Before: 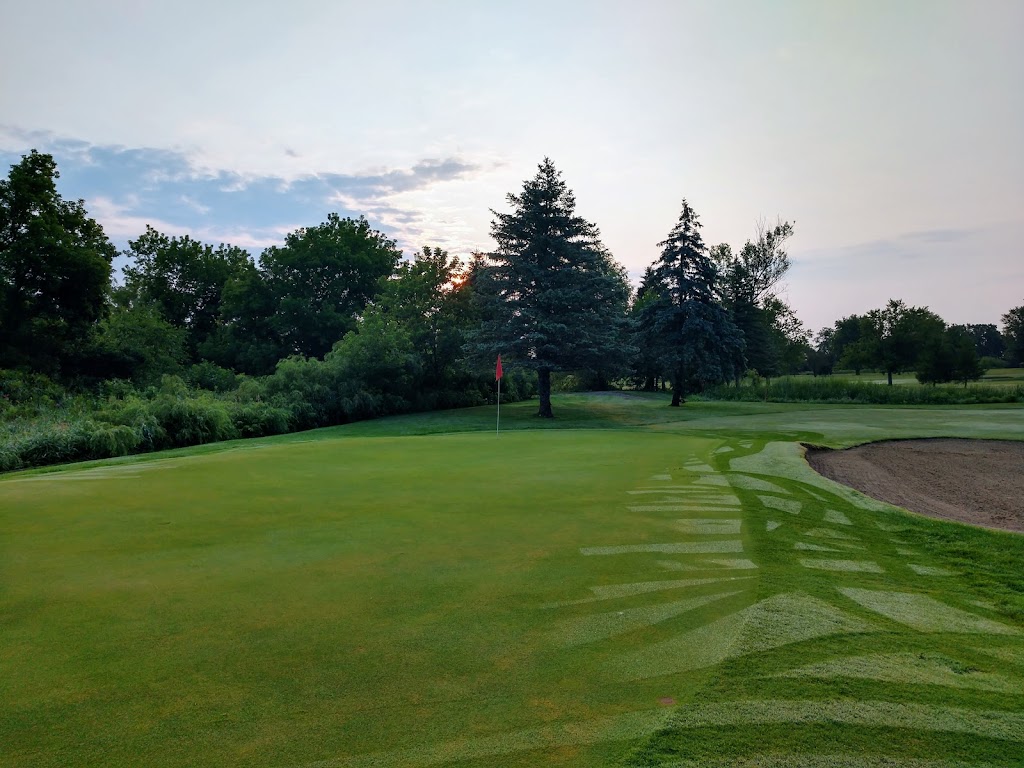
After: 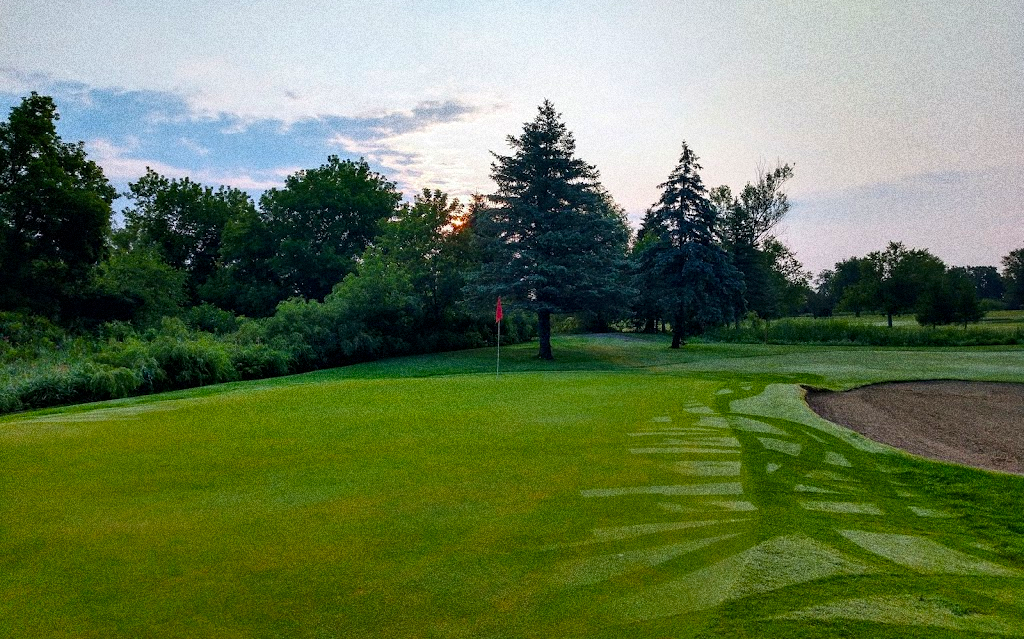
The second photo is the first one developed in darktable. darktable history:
crop: top 7.625%, bottom 8.027%
local contrast: mode bilateral grid, contrast 20, coarseness 50, detail 120%, midtone range 0.2
color balance rgb: perceptual saturation grading › global saturation 25%, global vibrance 20%
grain: coarseness 14.49 ISO, strength 48.04%, mid-tones bias 35%
